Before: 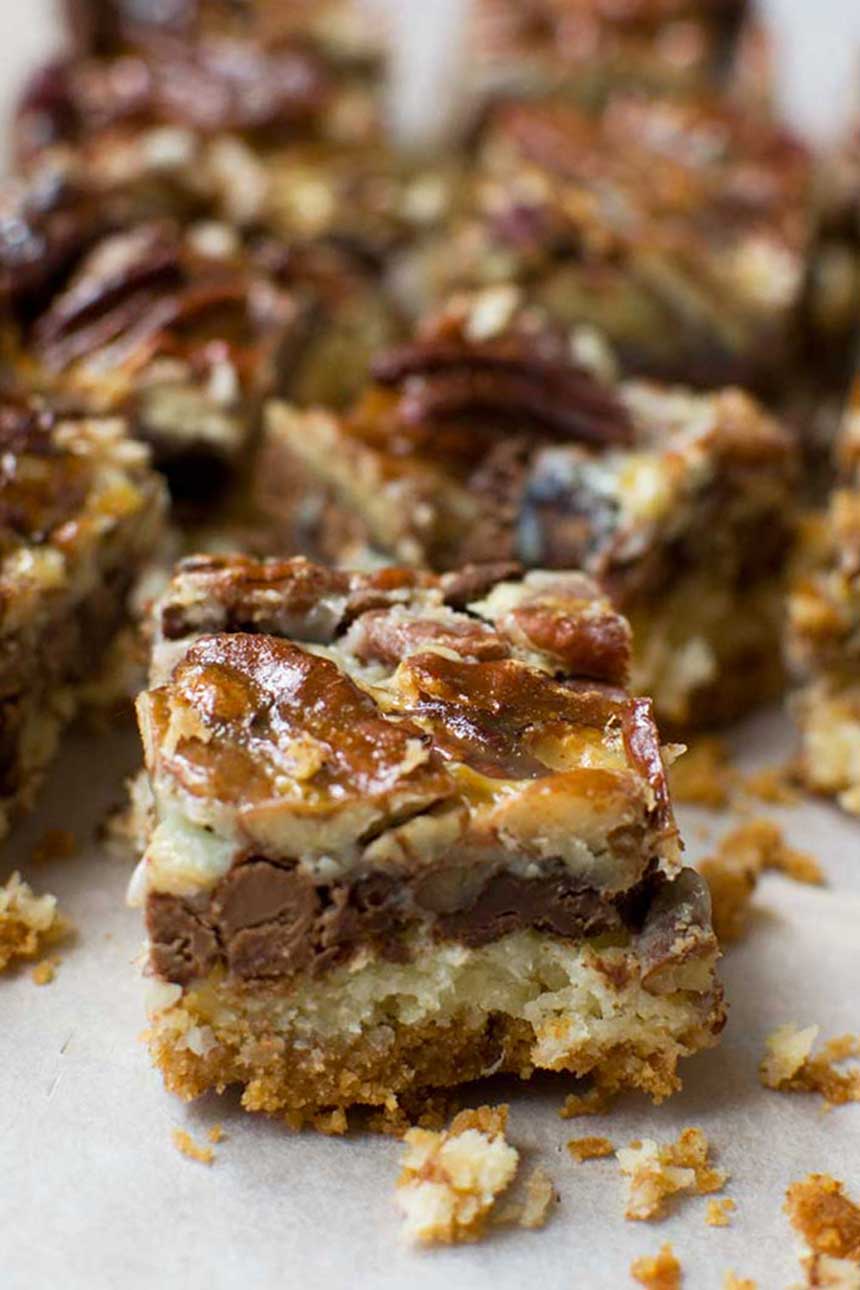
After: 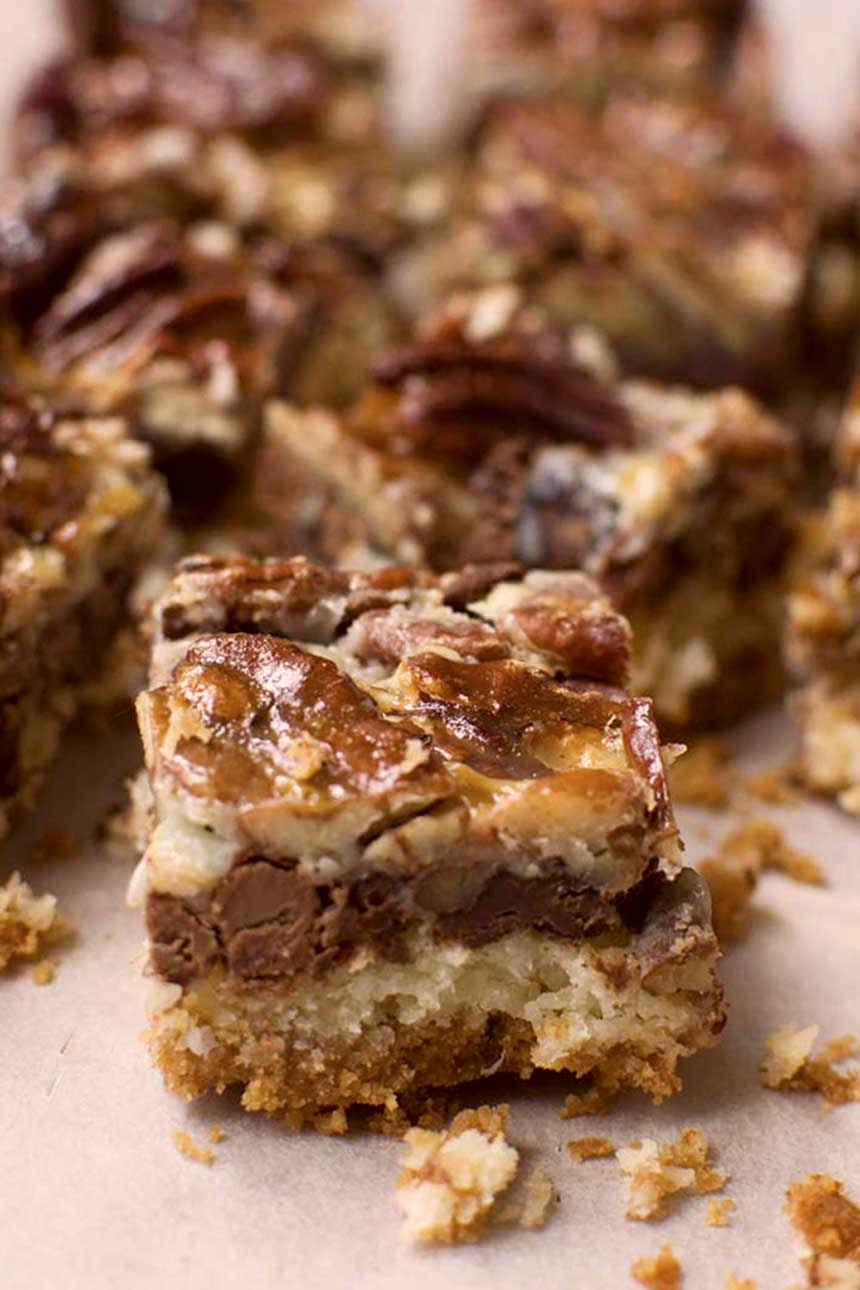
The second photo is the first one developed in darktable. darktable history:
color correction: highlights a* 10.24, highlights b* 9.64, shadows a* 9.11, shadows b* 8.28, saturation 0.789
